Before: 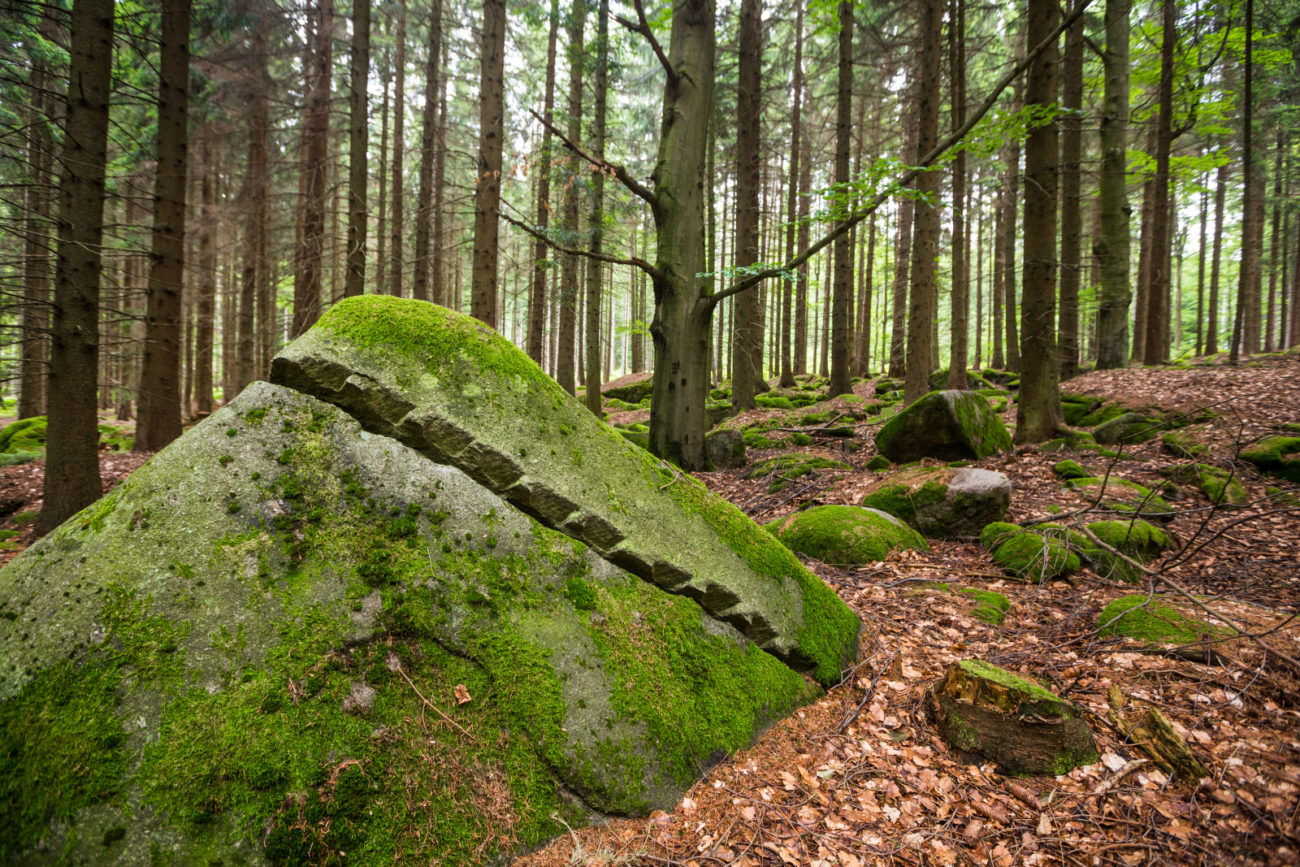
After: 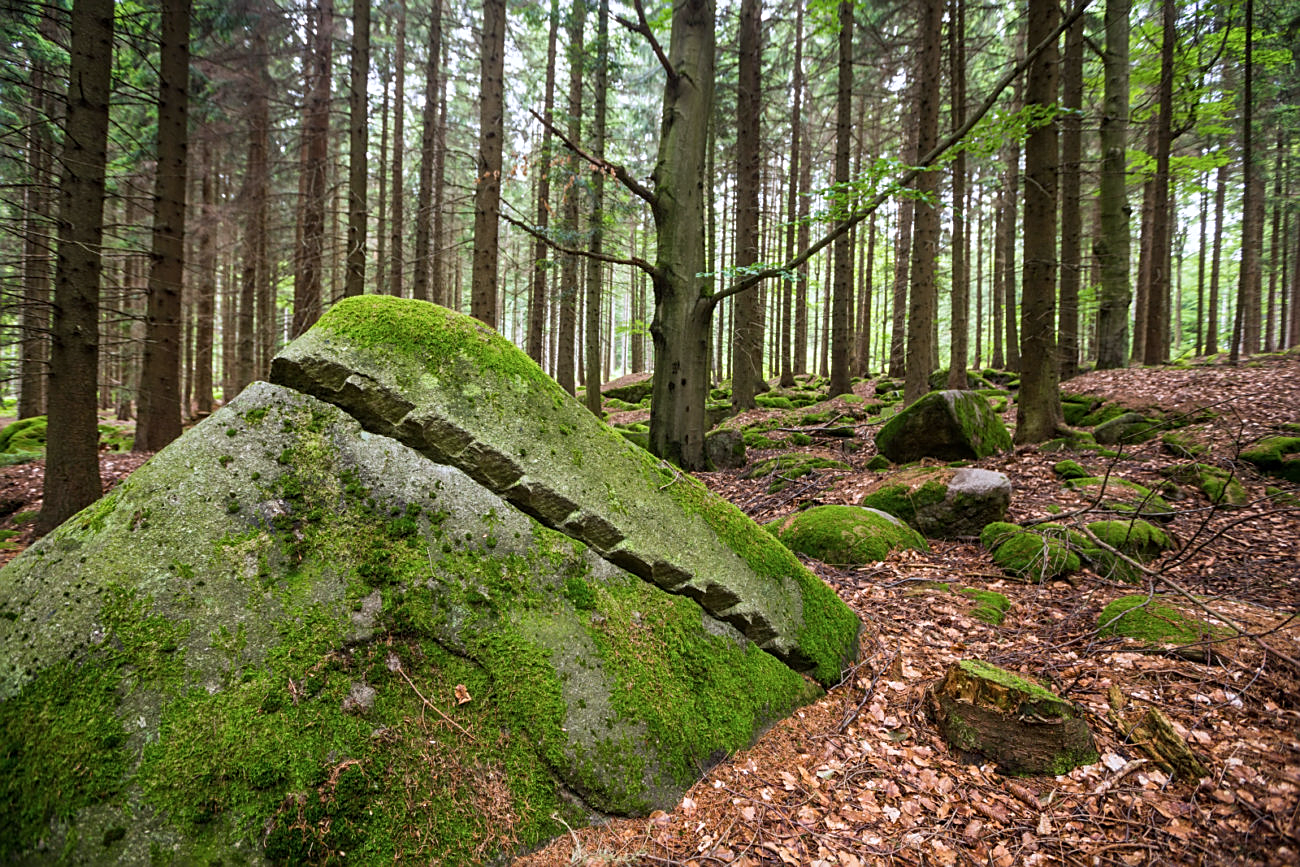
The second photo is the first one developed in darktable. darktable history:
sharpen: on, module defaults
color calibration: illuminant as shot in camera, x 0.358, y 0.373, temperature 4628.91 K, saturation algorithm version 1 (2020)
